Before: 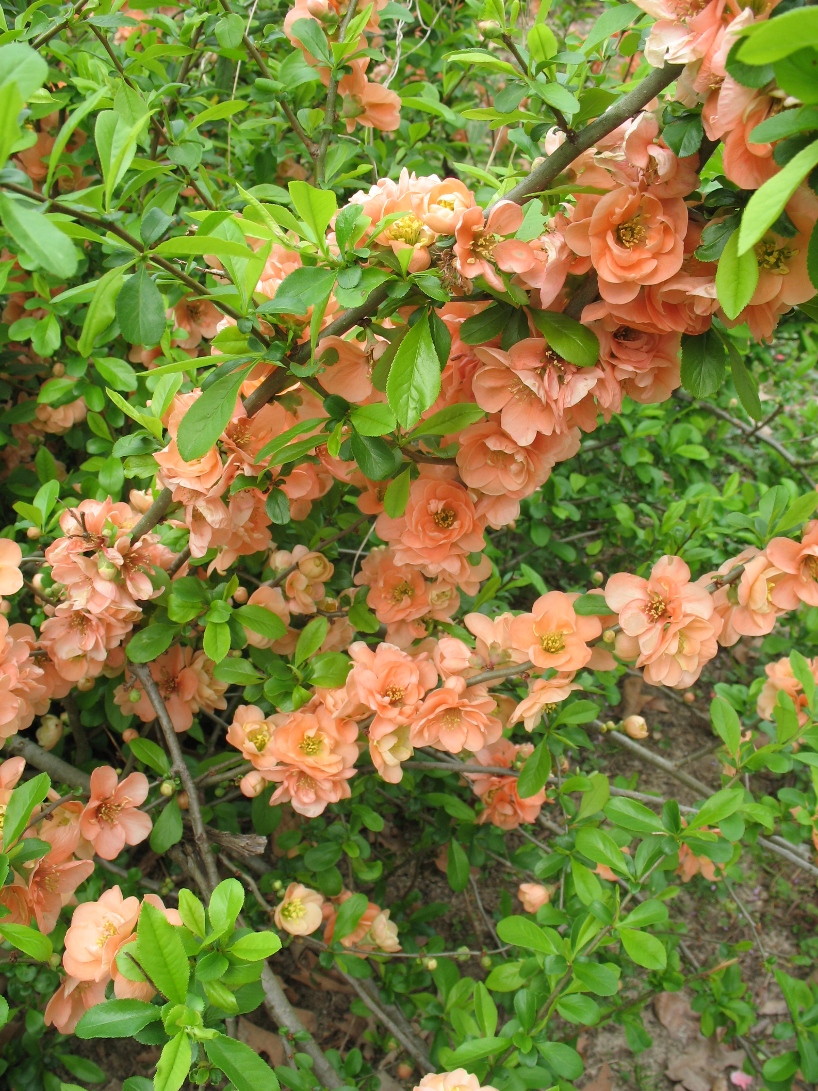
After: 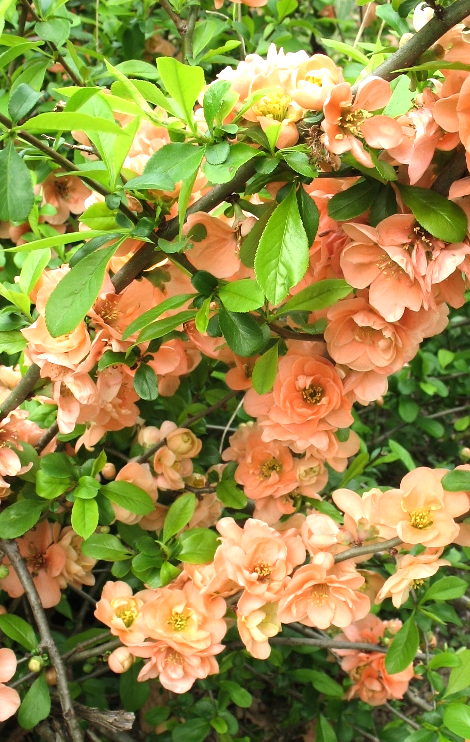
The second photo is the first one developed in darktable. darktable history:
crop: left 16.222%, top 11.425%, right 26.237%, bottom 20.491%
tone equalizer: -8 EV -0.728 EV, -7 EV -0.699 EV, -6 EV -0.596 EV, -5 EV -0.377 EV, -3 EV 0.404 EV, -2 EV 0.6 EV, -1 EV 0.685 EV, +0 EV 0.762 EV, edges refinement/feathering 500, mask exposure compensation -1.57 EV, preserve details no
